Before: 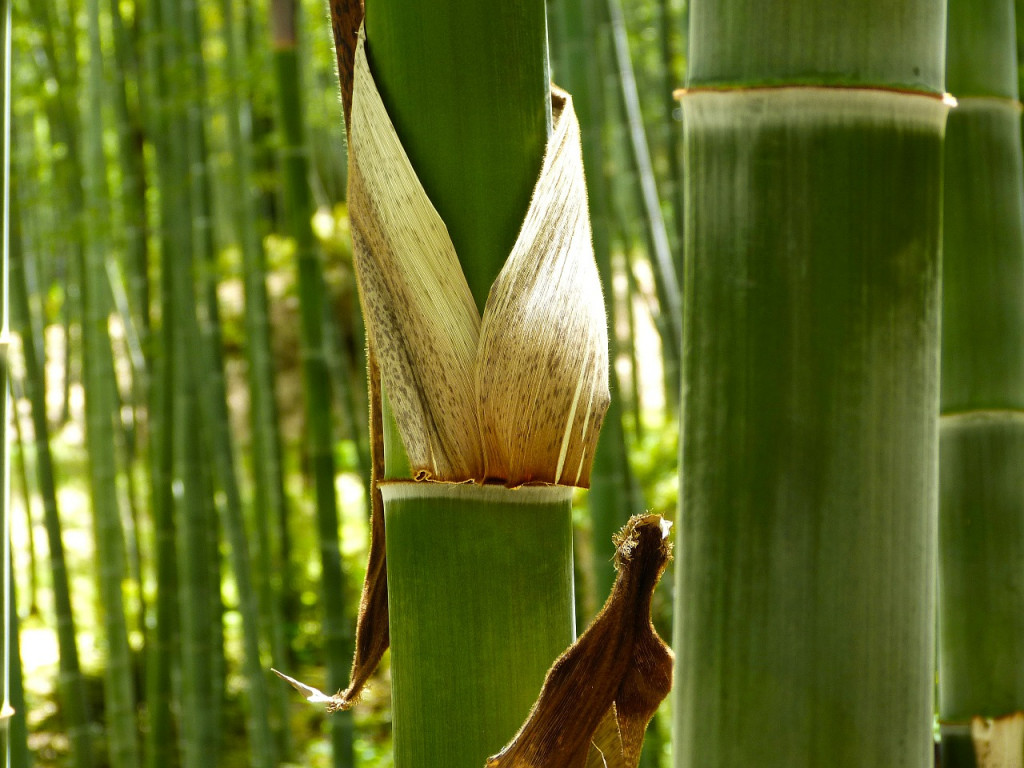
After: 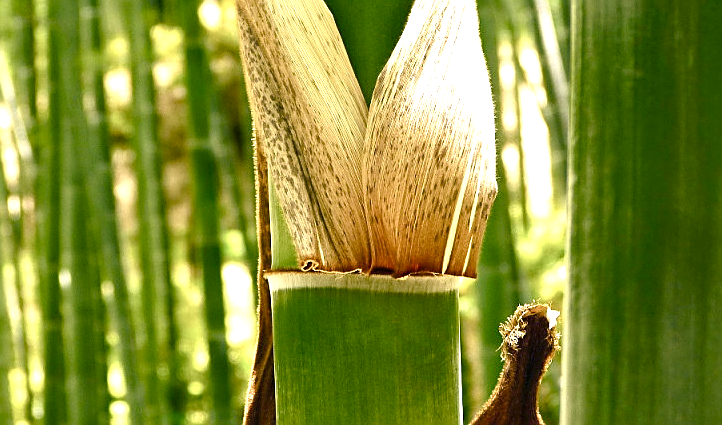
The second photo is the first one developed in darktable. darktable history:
crop: left 11.116%, top 27.428%, right 18.284%, bottom 17.143%
exposure: black level correction 0, exposure 1 EV, compensate highlight preservation false
color balance rgb: shadows lift › luminance -28.36%, shadows lift › chroma 15.042%, shadows lift › hue 268.37°, highlights gain › chroma 3.776%, highlights gain › hue 59.59°, perceptual saturation grading › global saturation 20%, perceptual saturation grading › highlights -49.571%, perceptual saturation grading › shadows 24.139%, global vibrance 20%
sharpen: on, module defaults
